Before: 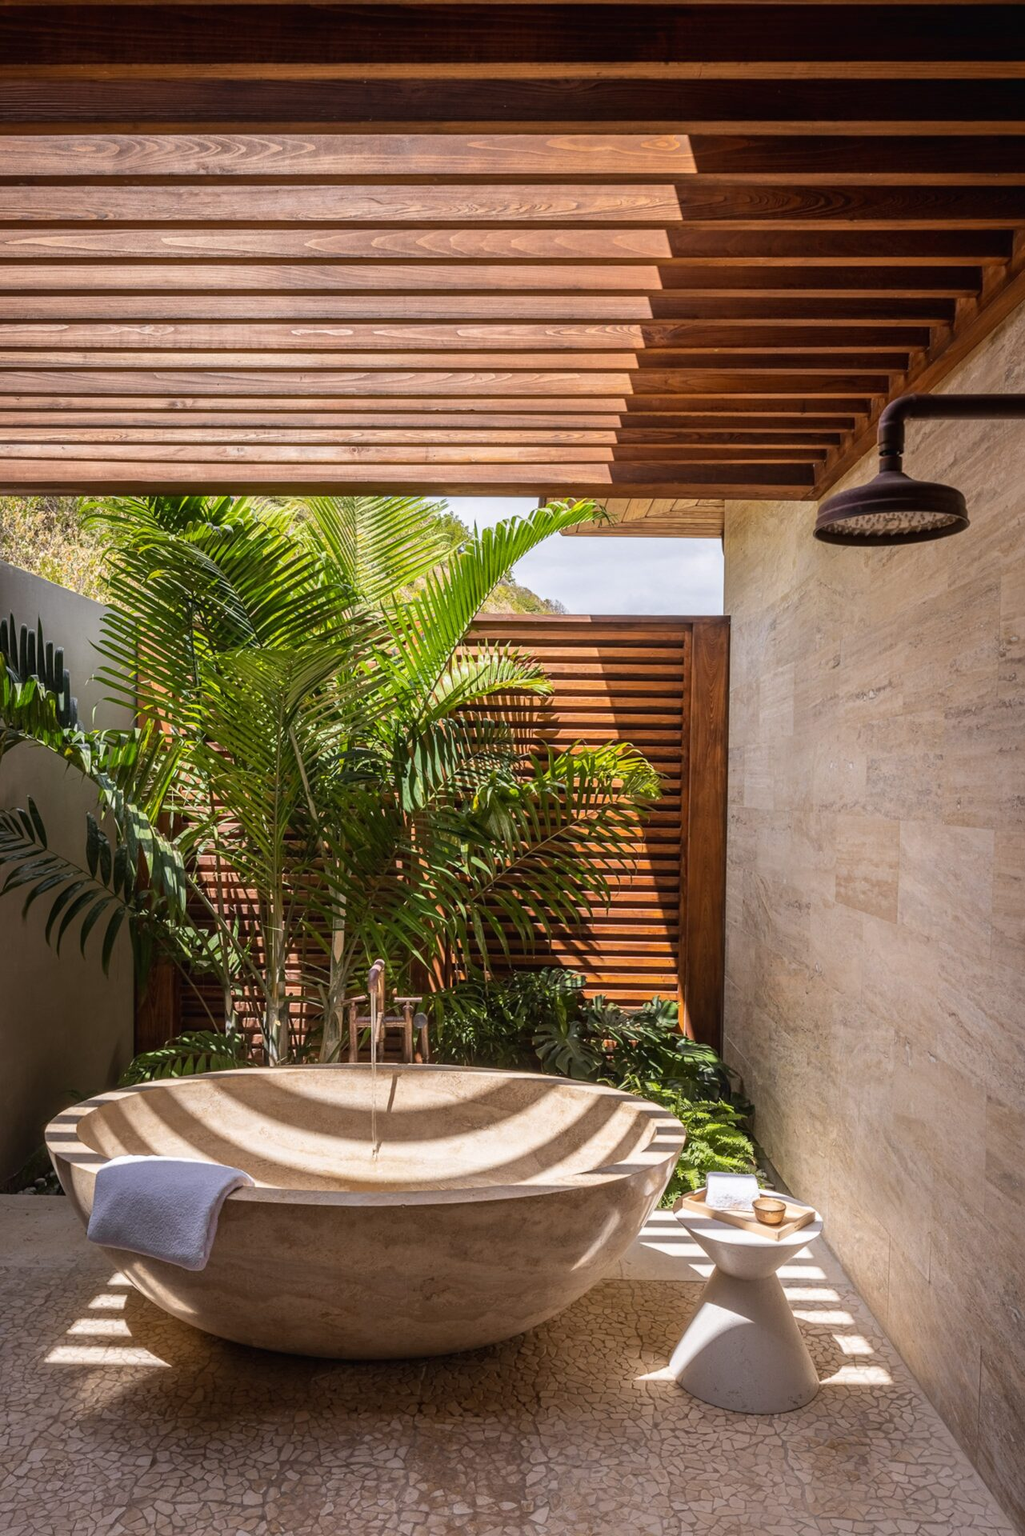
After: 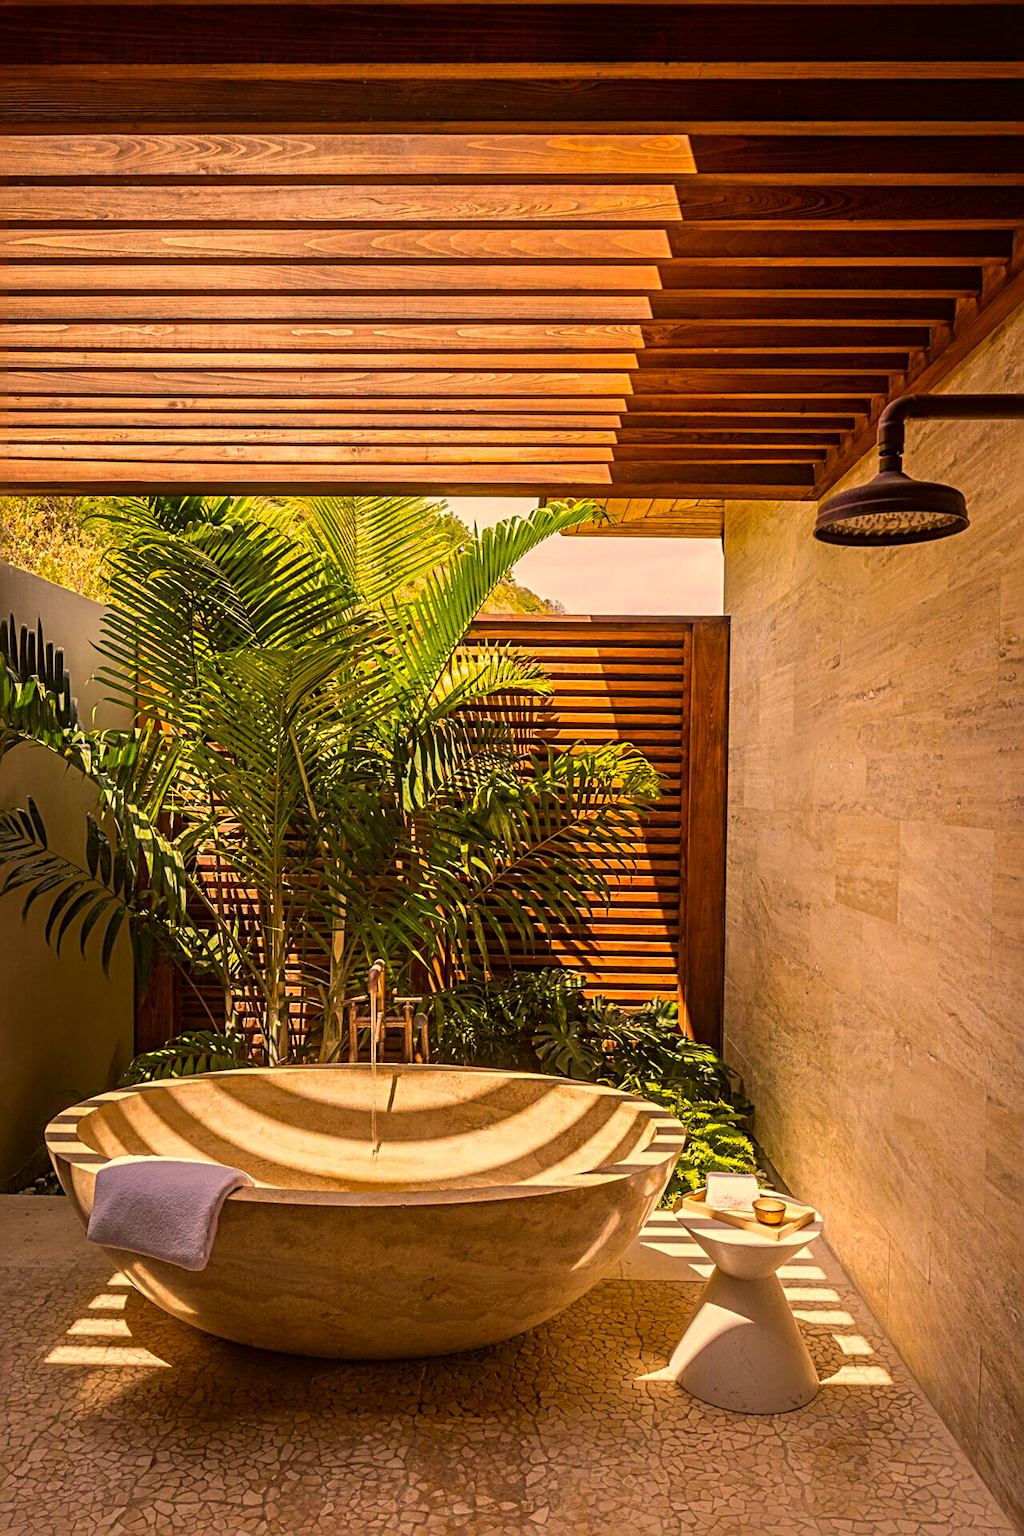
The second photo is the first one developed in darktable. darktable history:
exposure: compensate highlight preservation false
color correction: highlights a* 17.94, highlights b* 35.39, shadows a* 1.48, shadows b* 6.42, saturation 1.01
sharpen: radius 4
color balance rgb: perceptual saturation grading › global saturation 20%, global vibrance 20%
